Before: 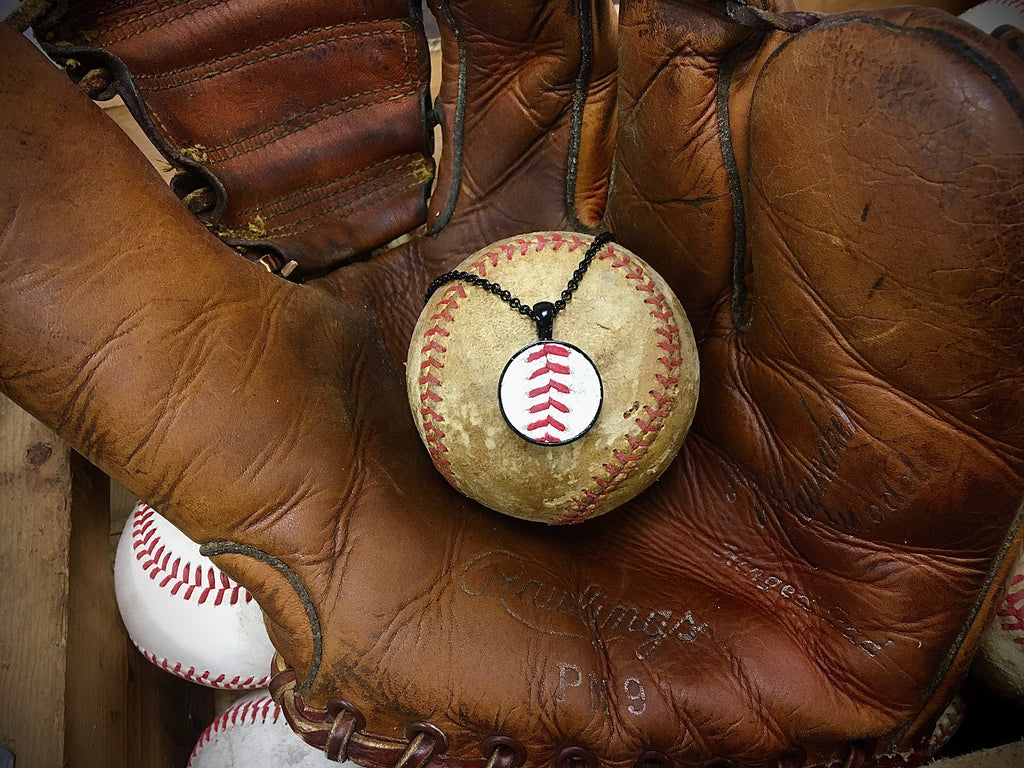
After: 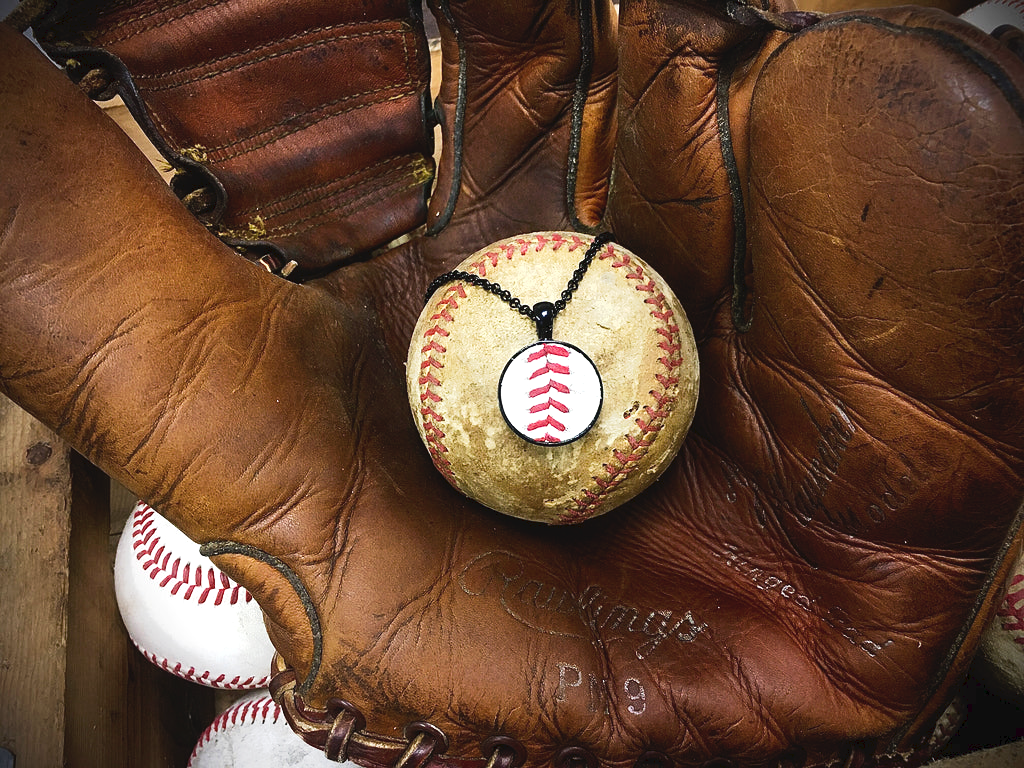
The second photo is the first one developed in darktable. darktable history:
tone equalizer: -8 EV -0.417 EV, -7 EV -0.389 EV, -6 EV -0.333 EV, -5 EV -0.222 EV, -3 EV 0.222 EV, -2 EV 0.333 EV, -1 EV 0.389 EV, +0 EV 0.417 EV, edges refinement/feathering 500, mask exposure compensation -1.57 EV, preserve details no
tone curve: curves: ch0 [(0, 0) (0.003, 0.045) (0.011, 0.051) (0.025, 0.057) (0.044, 0.074) (0.069, 0.096) (0.1, 0.125) (0.136, 0.16) (0.177, 0.201) (0.224, 0.242) (0.277, 0.299) (0.335, 0.362) (0.399, 0.432) (0.468, 0.512) (0.543, 0.601) (0.623, 0.691) (0.709, 0.786) (0.801, 0.876) (0.898, 0.927) (1, 1)], preserve colors none
